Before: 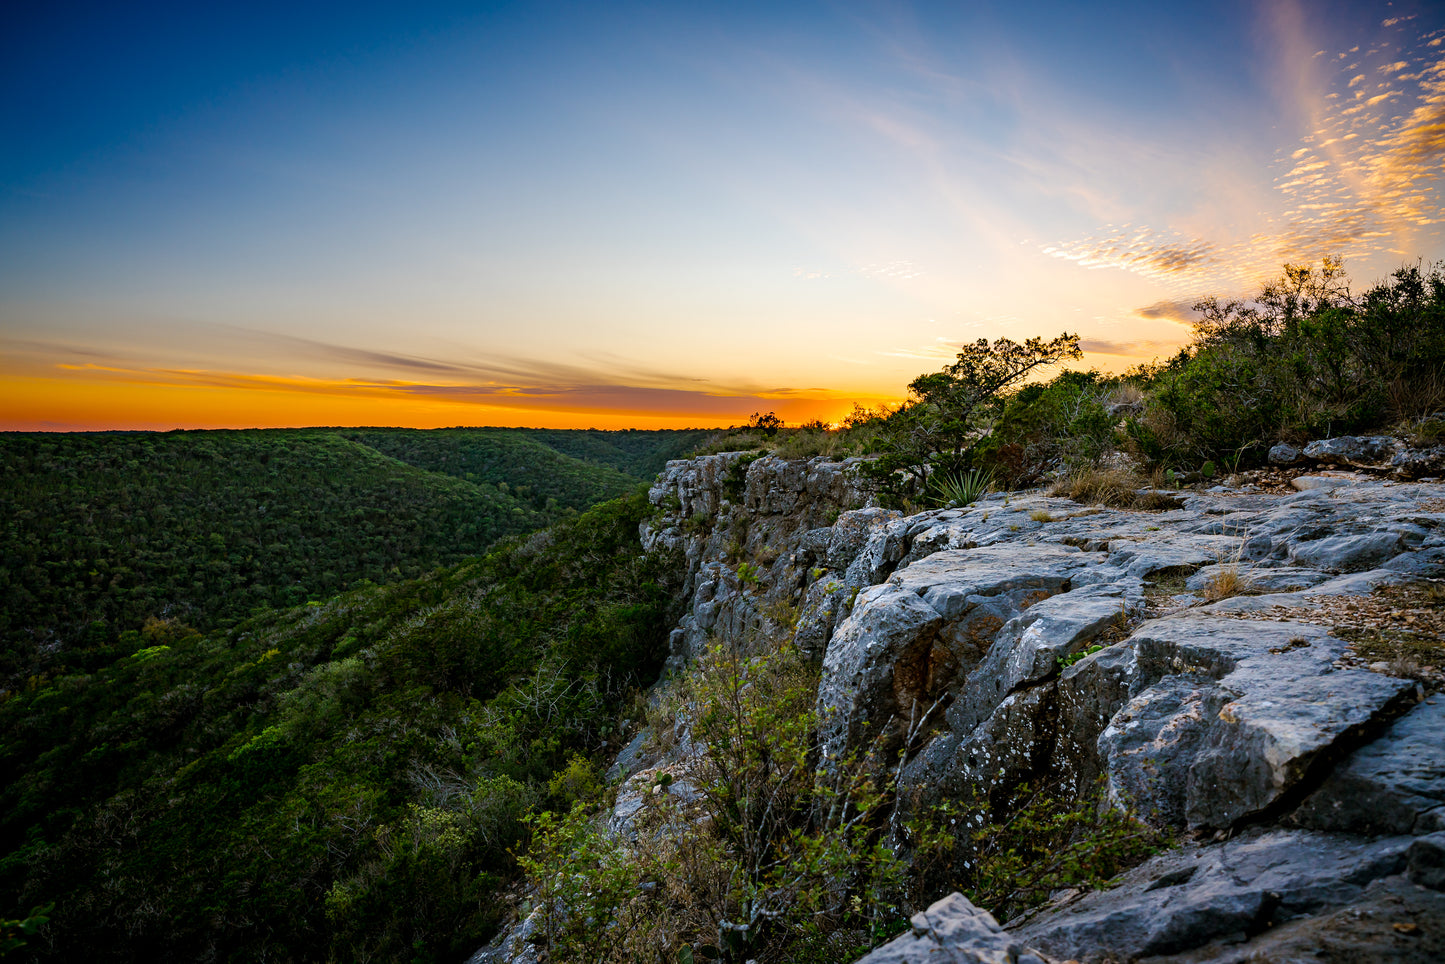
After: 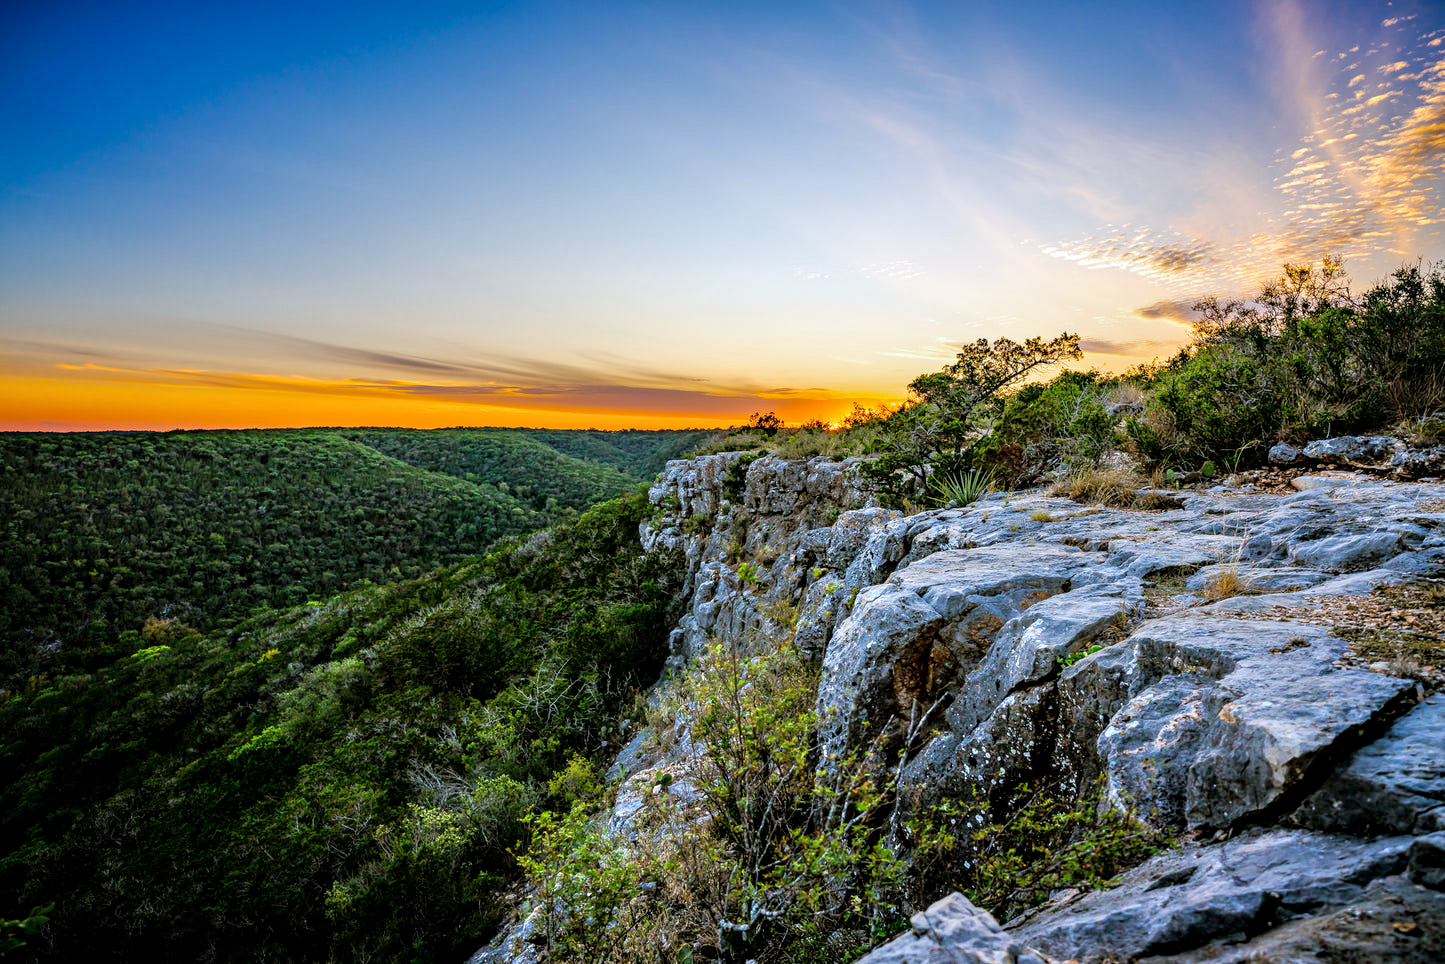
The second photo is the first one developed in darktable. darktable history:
white balance: red 0.967, blue 1.049
local contrast: on, module defaults
tone equalizer: -7 EV 0.15 EV, -6 EV 0.6 EV, -5 EV 1.15 EV, -4 EV 1.33 EV, -3 EV 1.15 EV, -2 EV 0.6 EV, -1 EV 0.15 EV, mask exposure compensation -0.5 EV
